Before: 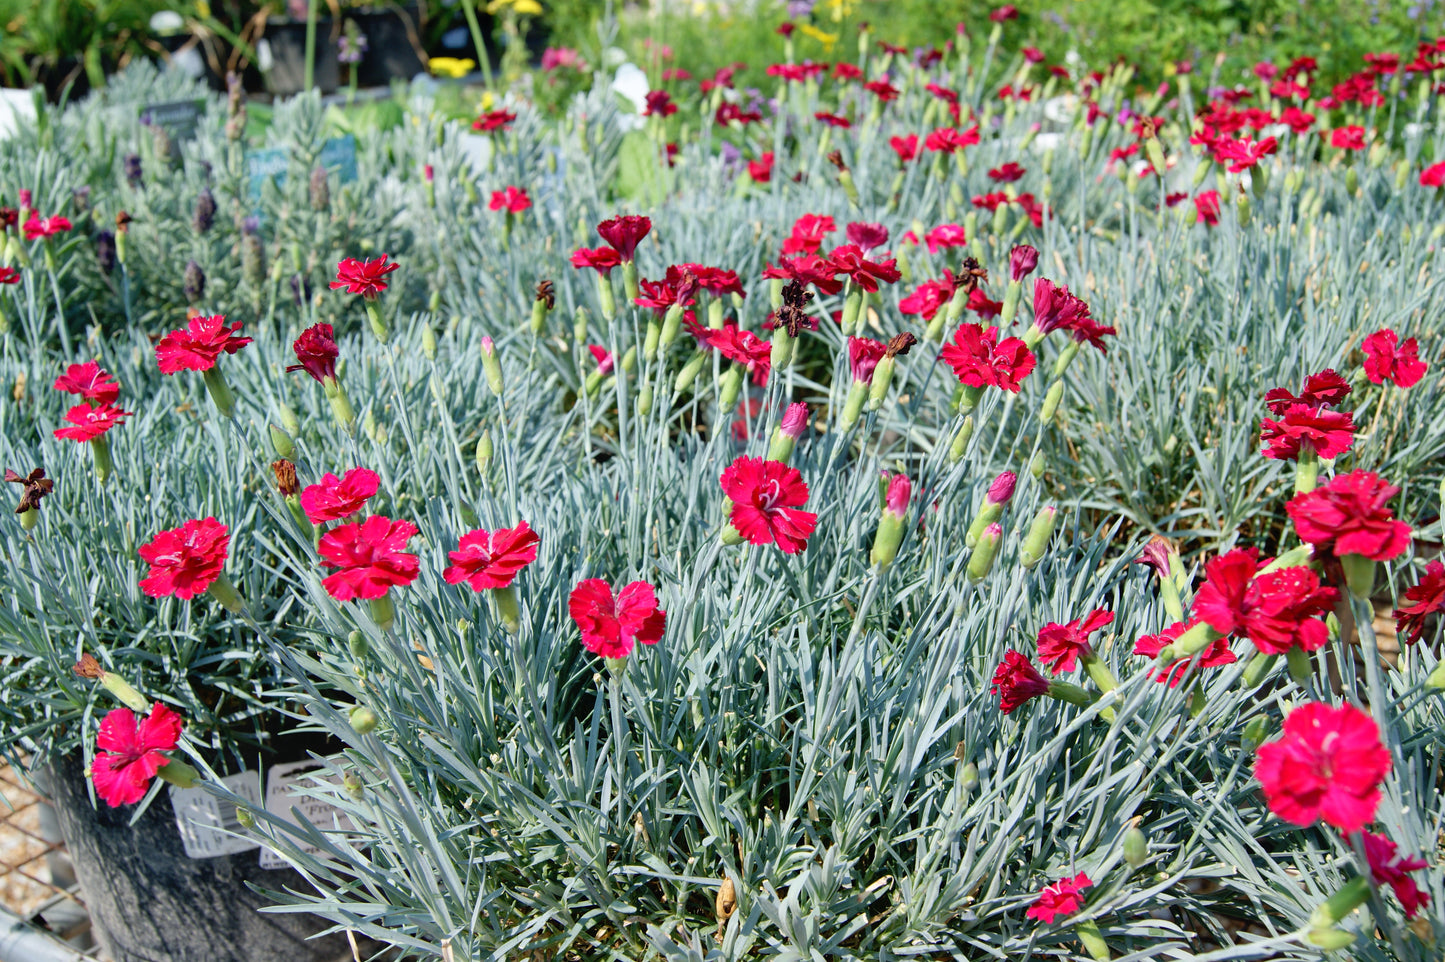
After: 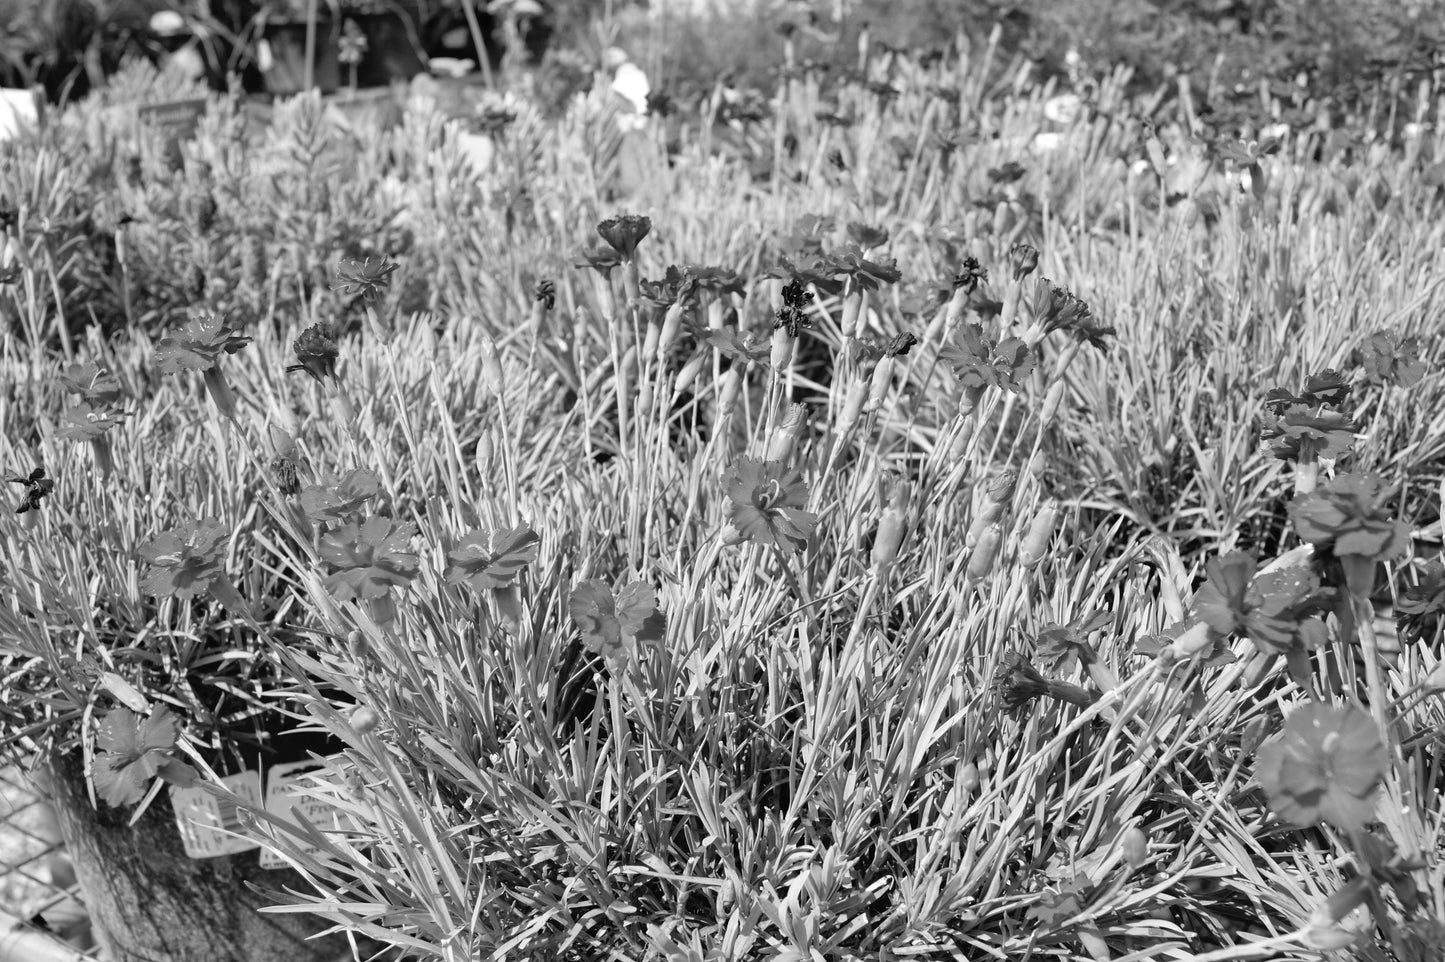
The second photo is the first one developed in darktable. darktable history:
color calibration: output gray [0.18, 0.41, 0.41, 0], gray › normalize channels true, illuminant same as pipeline (D50), adaptation XYZ, x 0.346, y 0.359, gamut compression 0
exposure: exposure 0.258 EV, compensate highlight preservation false
